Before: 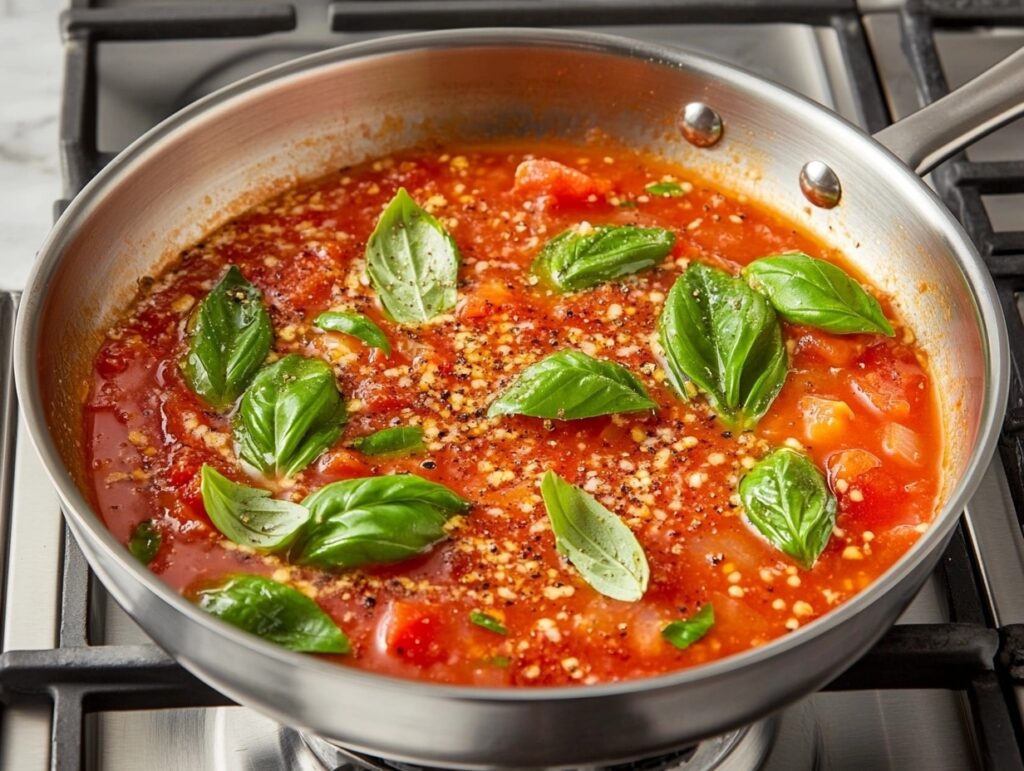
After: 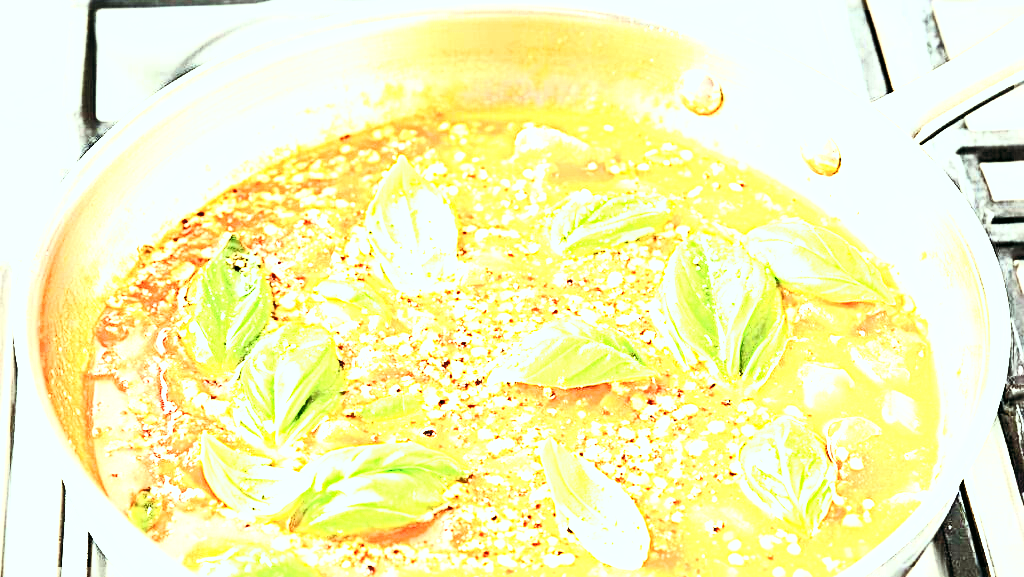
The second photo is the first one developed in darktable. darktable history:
crop: top 4.167%, bottom 20.893%
levels: levels [0.031, 0.5, 0.969]
sharpen: radius 3.988
color correction: highlights a* -7.37, highlights b* 1.06, shadows a* -3.33, saturation 1.39
contrast brightness saturation: contrast 0.579, brightness 0.578, saturation -0.347
base curve: curves: ch0 [(0, 0) (0.012, 0.01) (0.073, 0.168) (0.31, 0.711) (0.645, 0.957) (1, 1)], preserve colors none
exposure: black level correction 0, exposure 2.134 EV, compensate exposure bias true, compensate highlight preservation false
